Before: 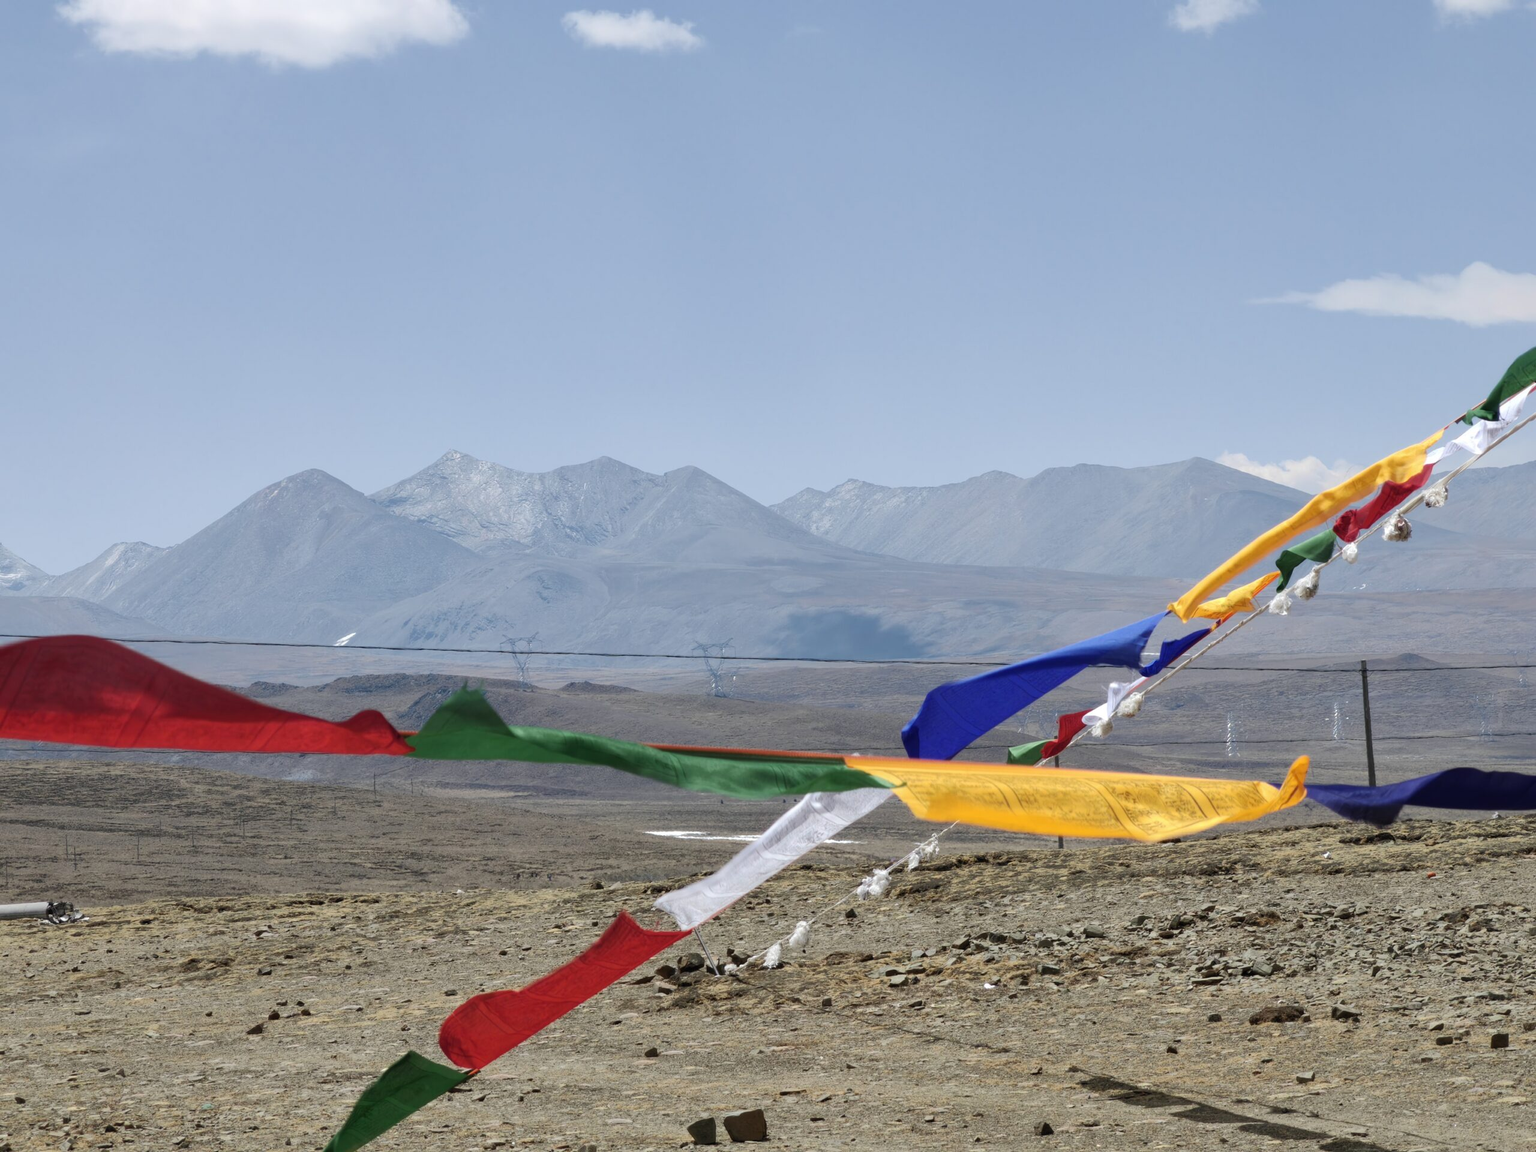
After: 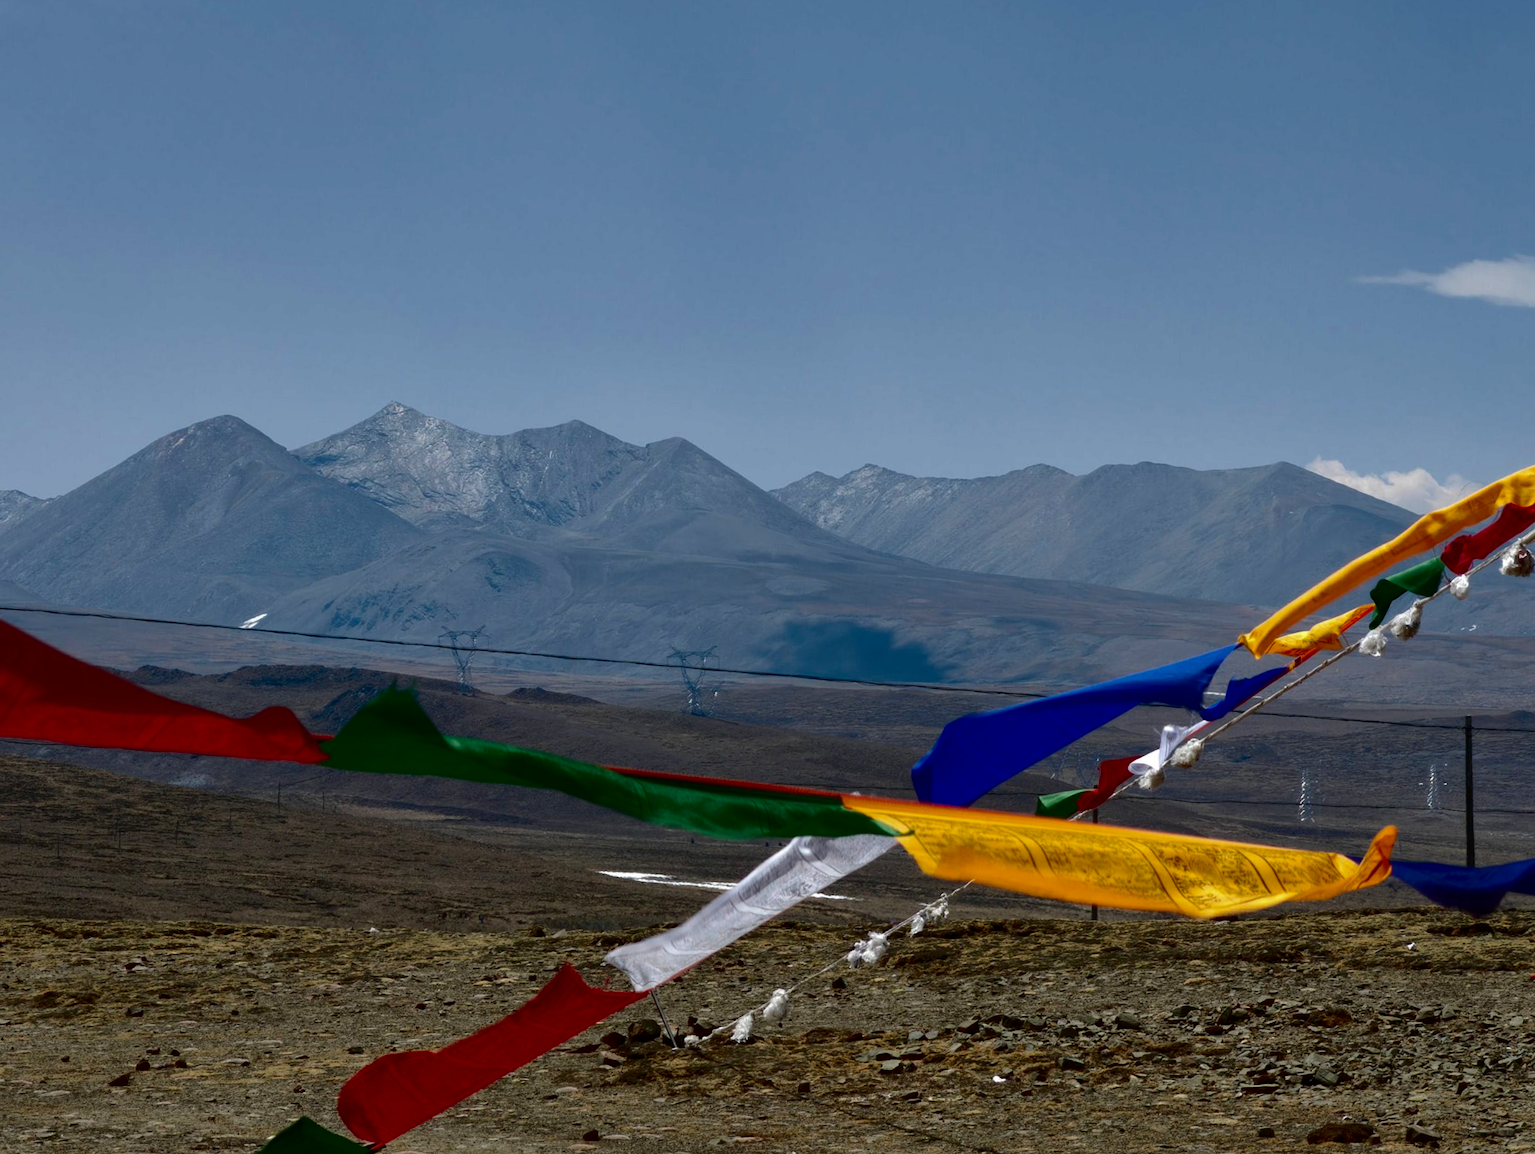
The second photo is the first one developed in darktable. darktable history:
contrast brightness saturation: contrast 0.086, brightness -0.576, saturation 0.174
crop and rotate: angle -3.29°, left 5.379%, top 5.227%, right 4.731%, bottom 4.683%
